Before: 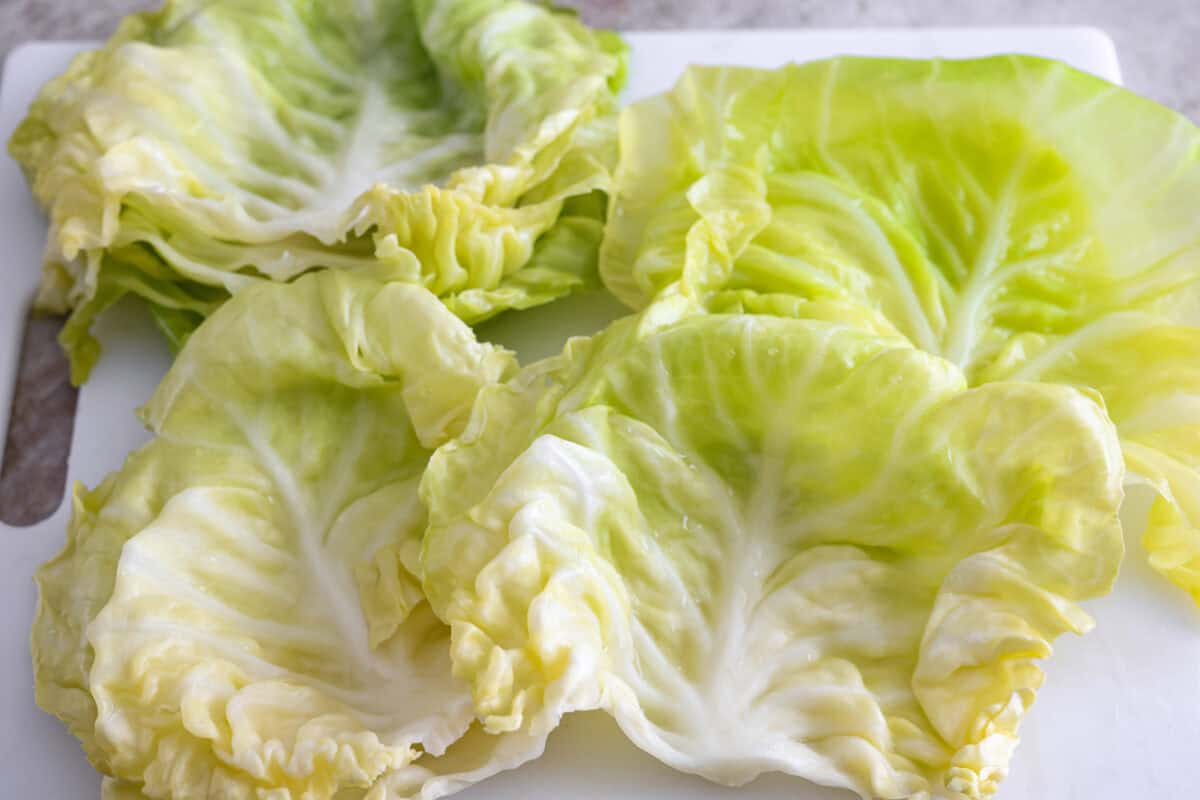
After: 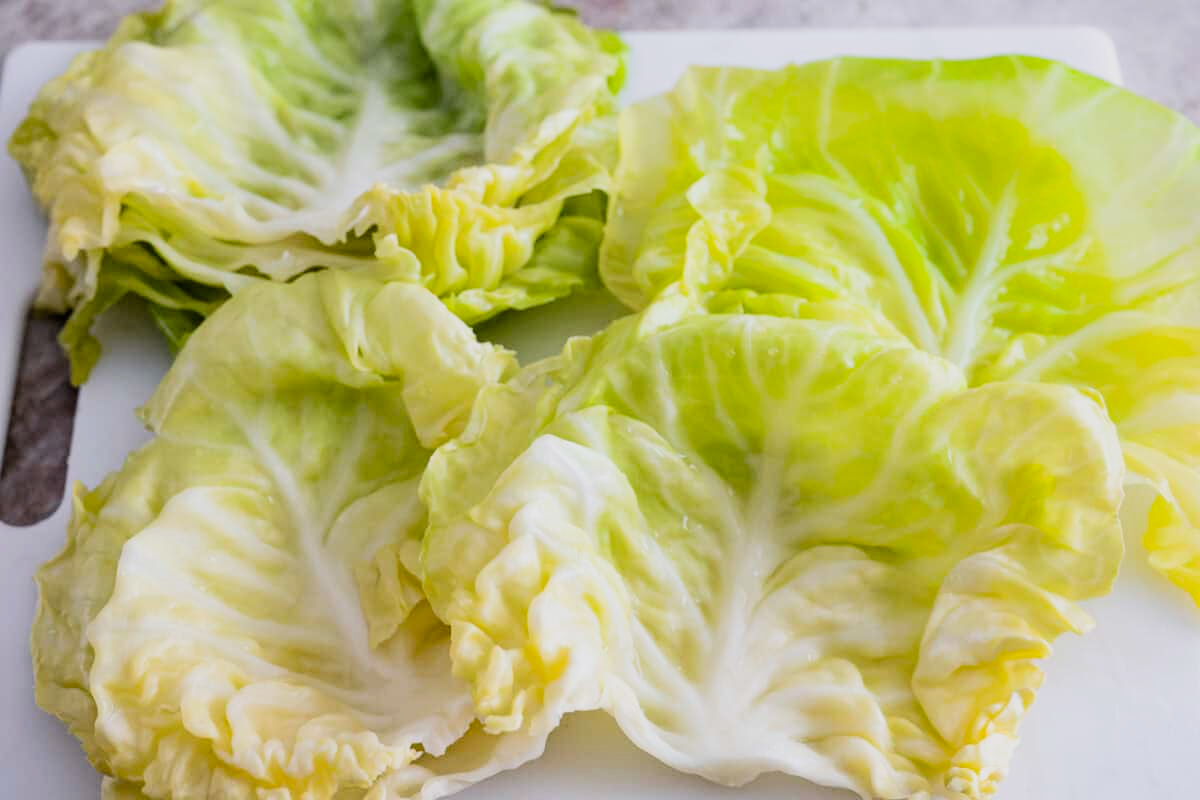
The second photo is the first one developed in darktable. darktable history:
filmic rgb: black relative exposure -5.12 EV, white relative exposure 3.99 EV, threshold 3.04 EV, hardness 2.89, contrast 1.392, highlights saturation mix -29.97%, iterations of high-quality reconstruction 0, enable highlight reconstruction true
